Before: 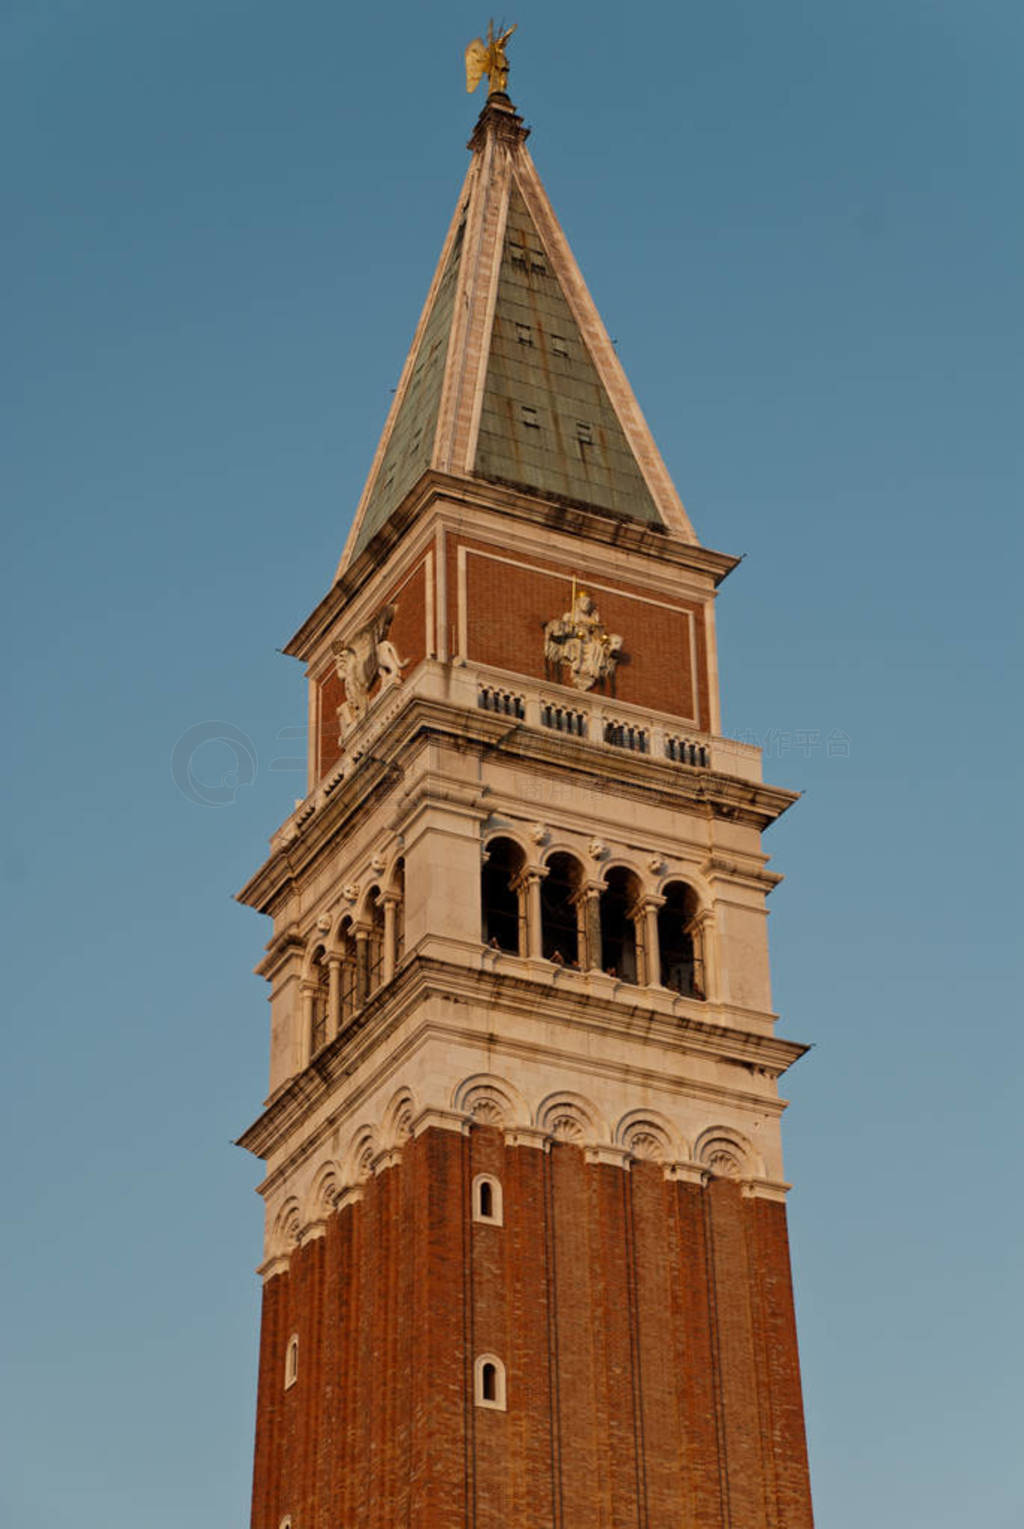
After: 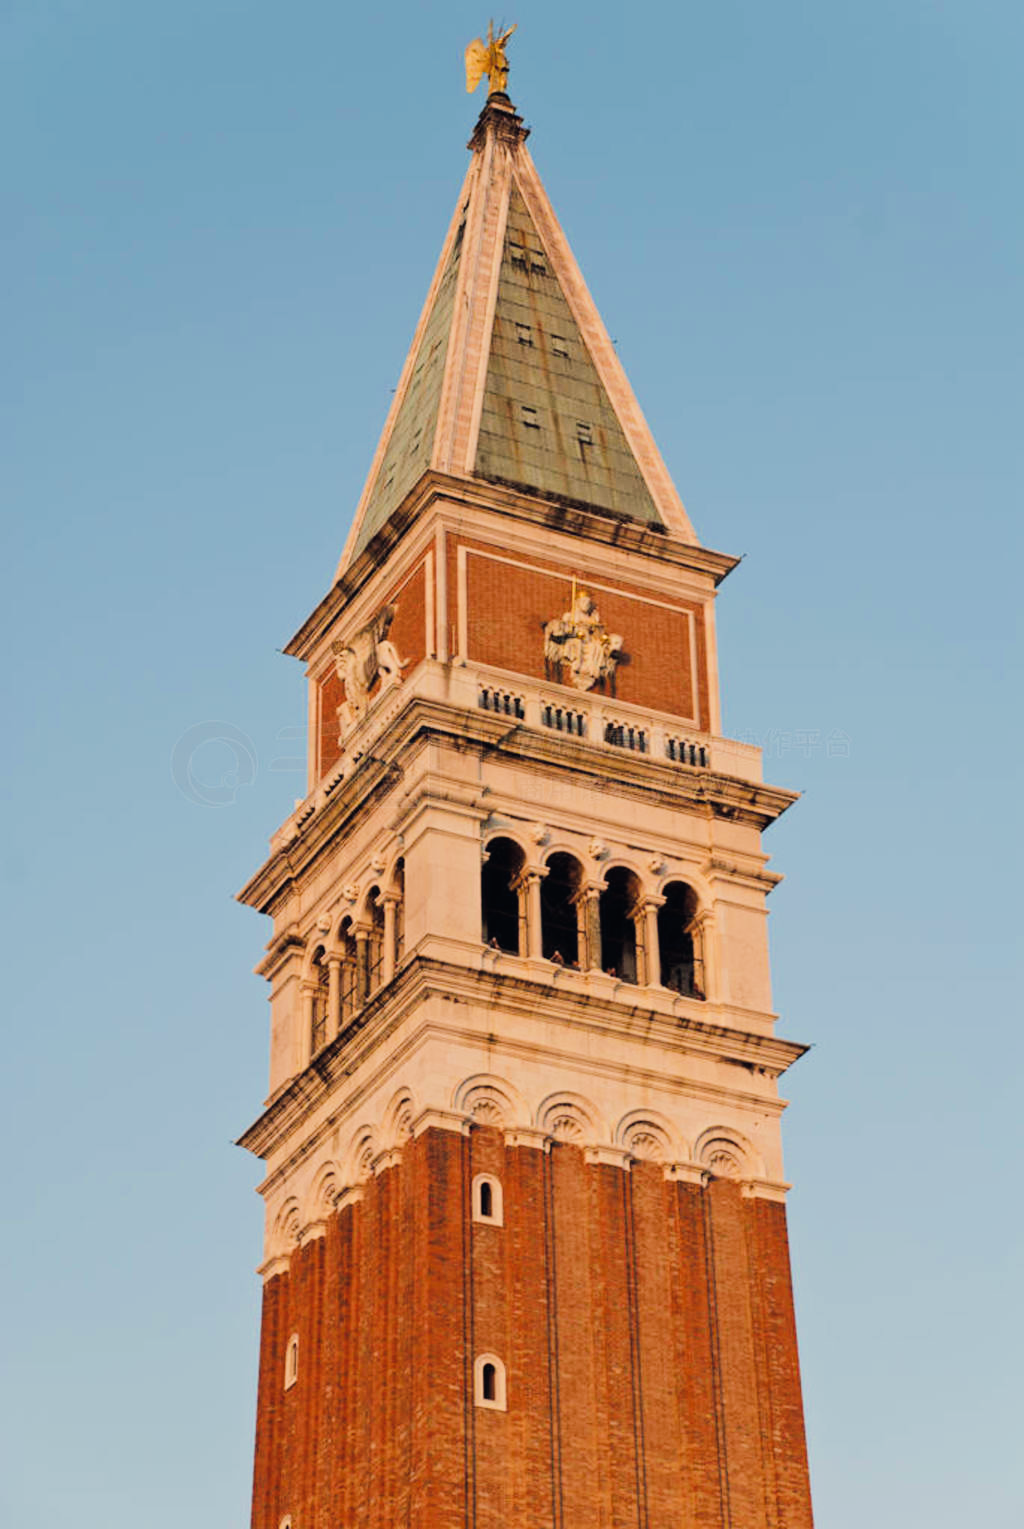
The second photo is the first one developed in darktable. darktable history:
exposure: black level correction -0.005, exposure 1.002 EV, compensate highlight preservation false
color balance rgb: shadows lift › hue 87.51°, highlights gain › chroma 1.62%, highlights gain › hue 55.1°, global offset › chroma 0.06%, global offset › hue 253.66°, linear chroma grading › global chroma 0.5%, perceptual saturation grading › global saturation 16.38%
tone equalizer: -8 EV -0.417 EV, -7 EV -0.389 EV, -6 EV -0.333 EV, -5 EV -0.222 EV, -3 EV 0.222 EV, -2 EV 0.333 EV, -1 EV 0.389 EV, +0 EV 0.417 EV, edges refinement/feathering 500, mask exposure compensation -1.57 EV, preserve details no
filmic rgb: black relative exposure -6.98 EV, white relative exposure 5.63 EV, hardness 2.86
